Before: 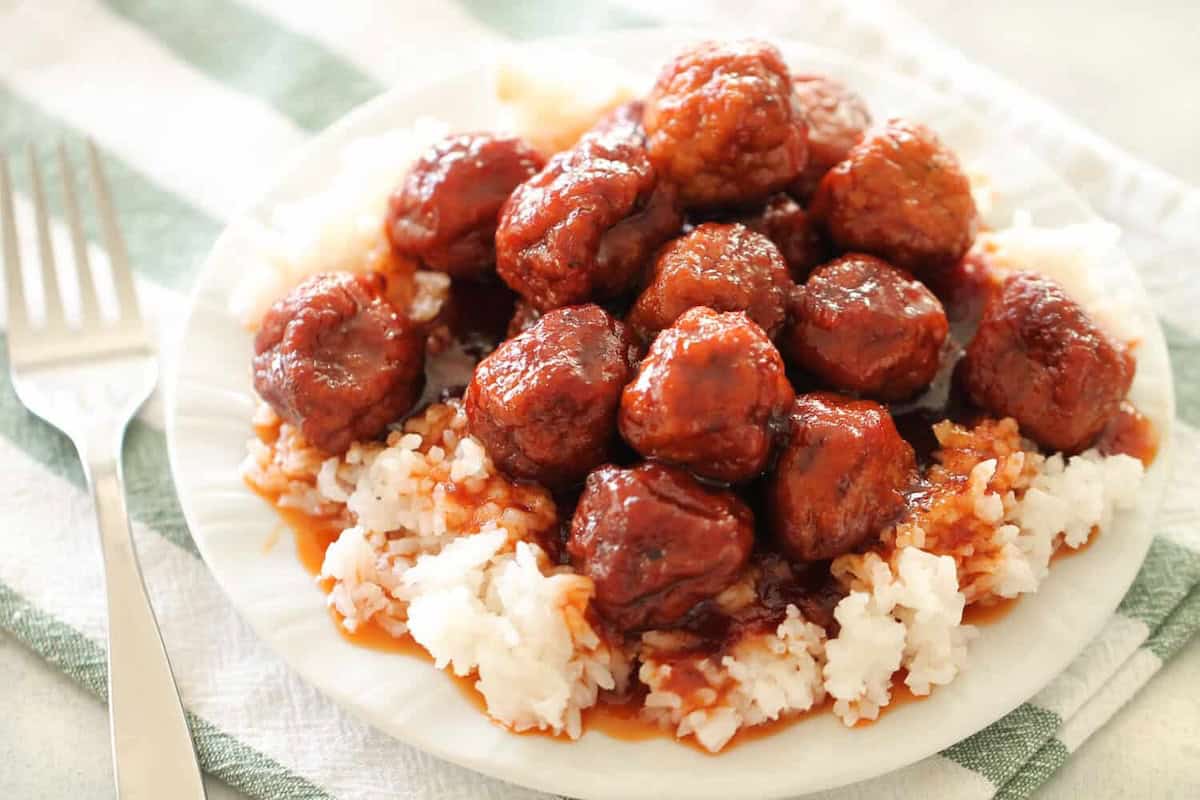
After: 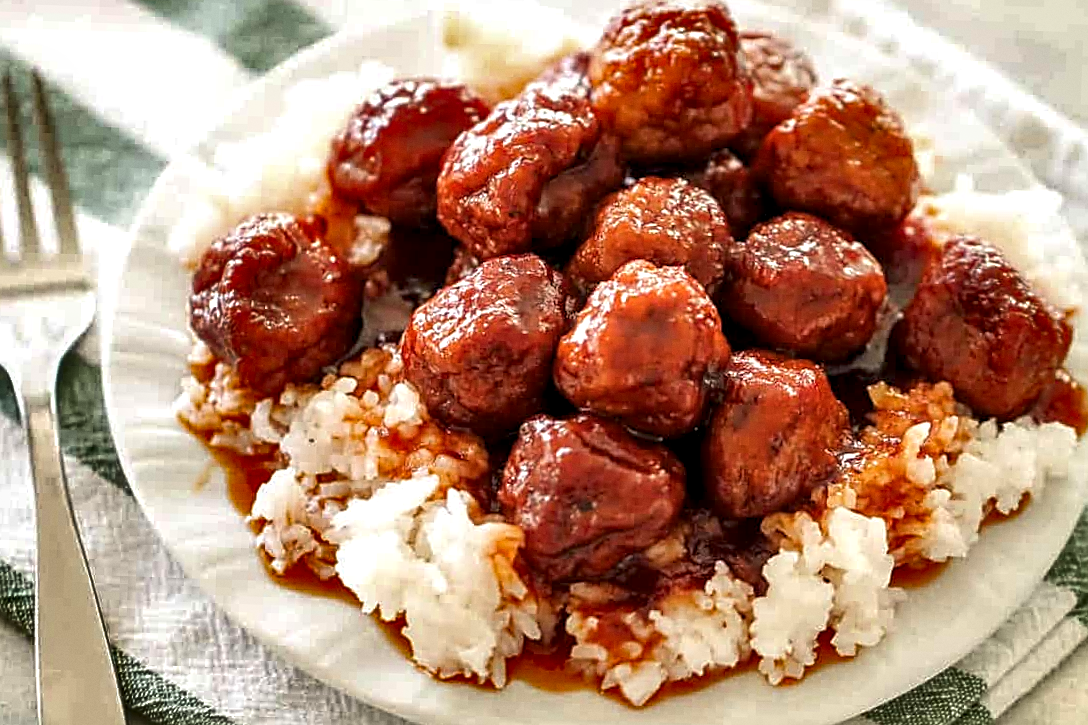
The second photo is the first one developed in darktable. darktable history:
grain: coarseness 0.09 ISO, strength 10%
local contrast: detail 144%
sharpen: radius 2.531, amount 0.628
shadows and highlights: radius 108.52, shadows 44.07, highlights -67.8, low approximation 0.01, soften with gaussian
white balance: emerald 1
color balance rgb: perceptual saturation grading › global saturation 10%
crop and rotate: angle -1.96°, left 3.097%, top 4.154%, right 1.586%, bottom 0.529%
